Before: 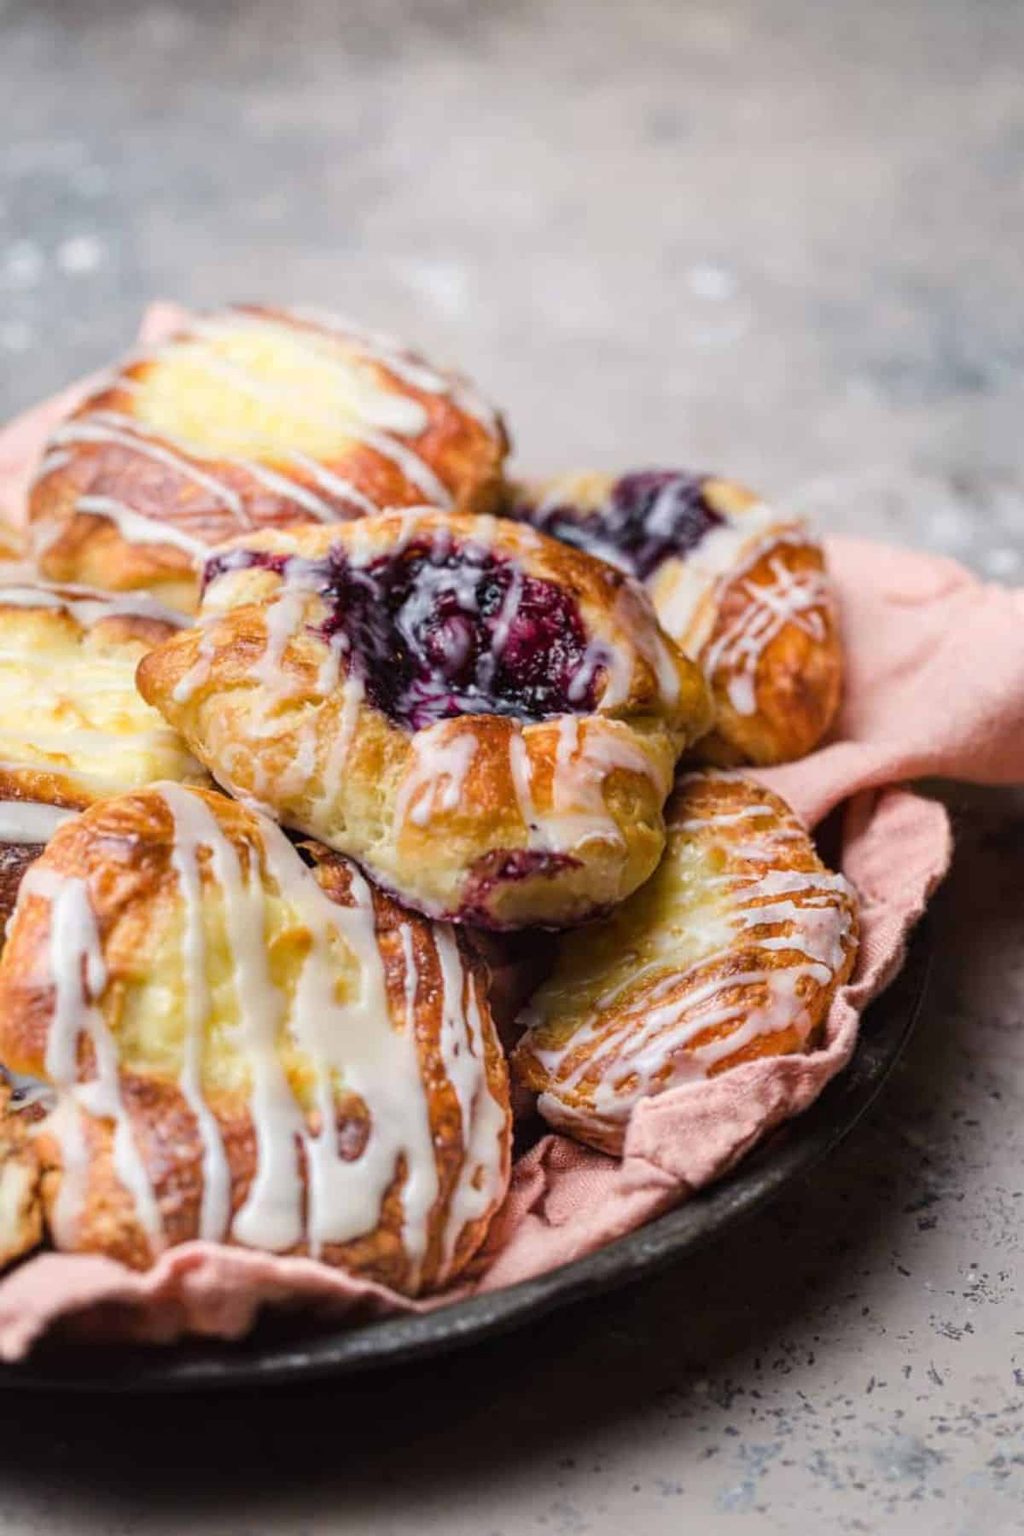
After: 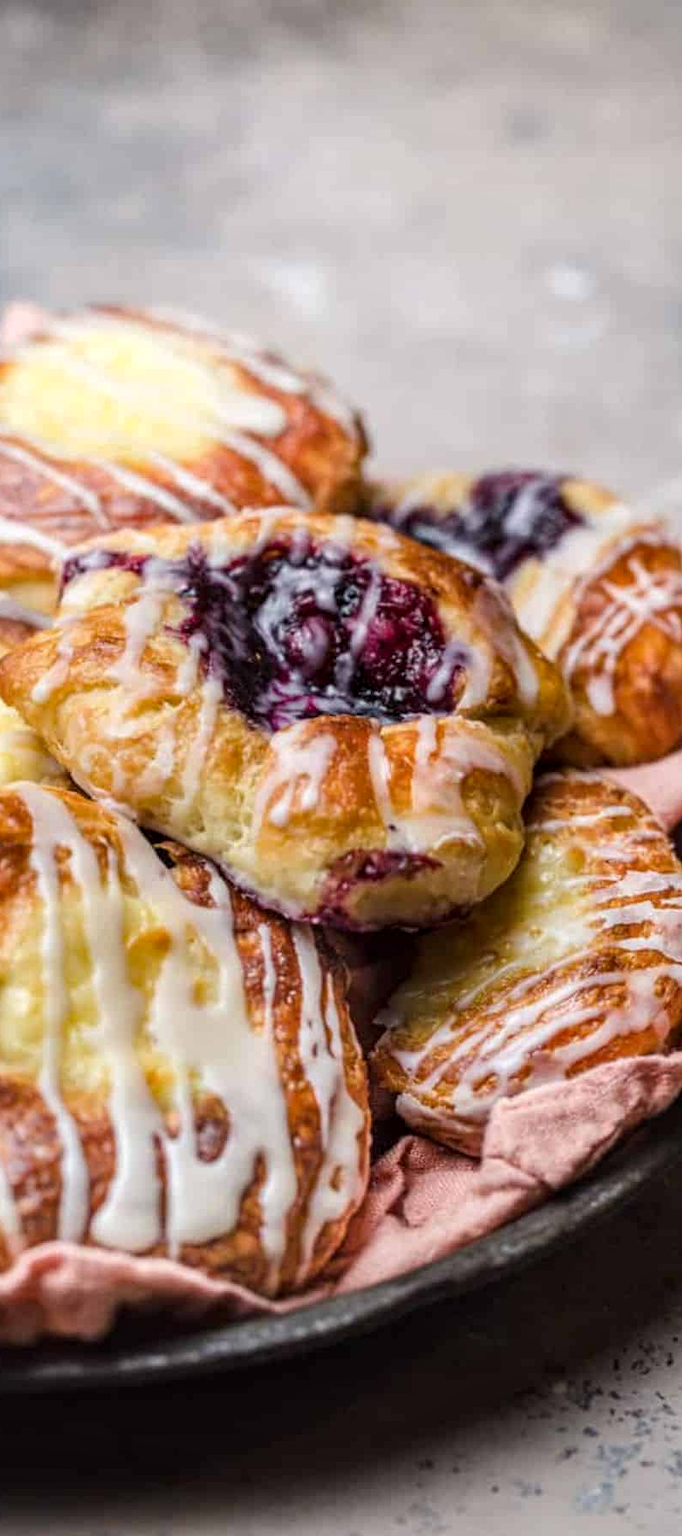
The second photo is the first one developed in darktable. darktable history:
local contrast: on, module defaults
crop and rotate: left 13.876%, right 19.482%
